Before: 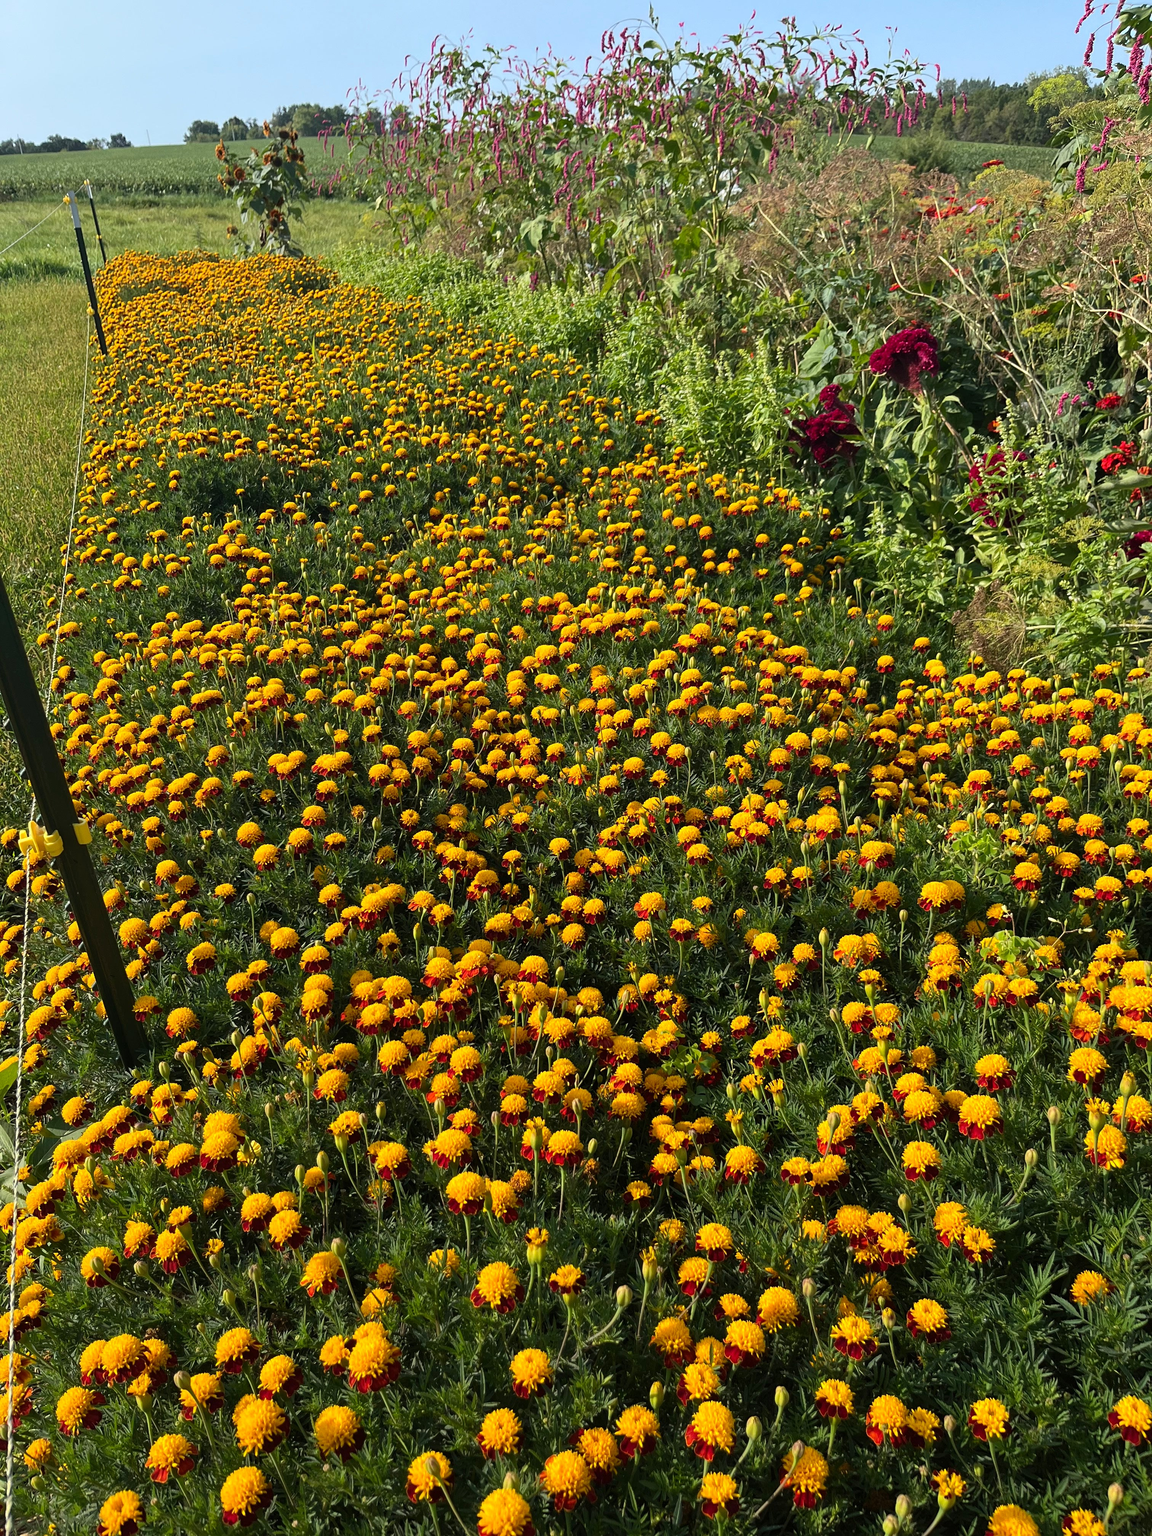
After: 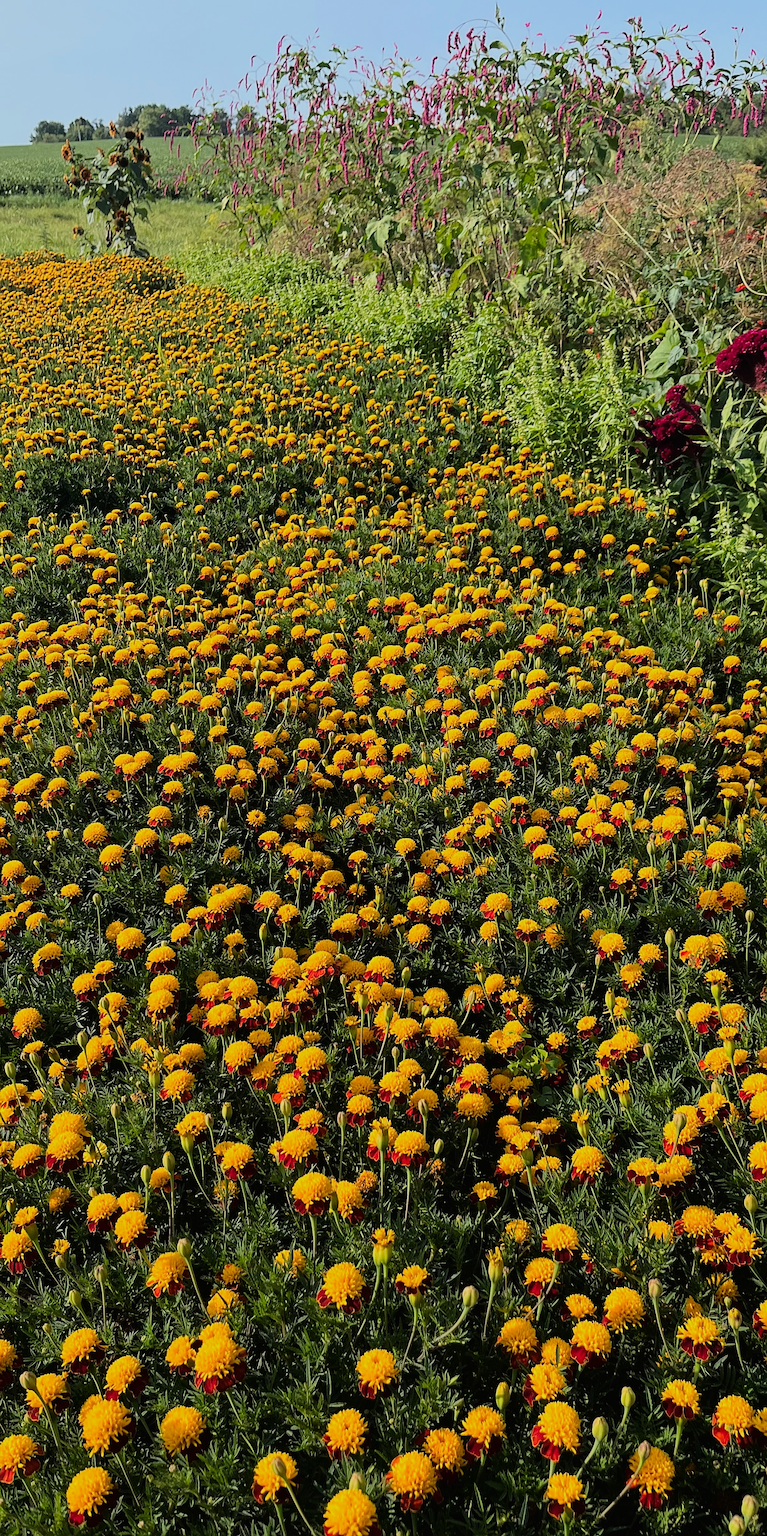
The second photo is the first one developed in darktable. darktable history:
crop and rotate: left 13.409%, right 19.924%
tone curve: curves: ch0 [(0, 0.008) (0.083, 0.073) (0.28, 0.286) (0.528, 0.559) (0.961, 0.966) (1, 1)], color space Lab, linked channels, preserve colors none
filmic rgb: black relative exposure -7.65 EV, white relative exposure 4.56 EV, hardness 3.61, color science v6 (2022)
sharpen: on, module defaults
